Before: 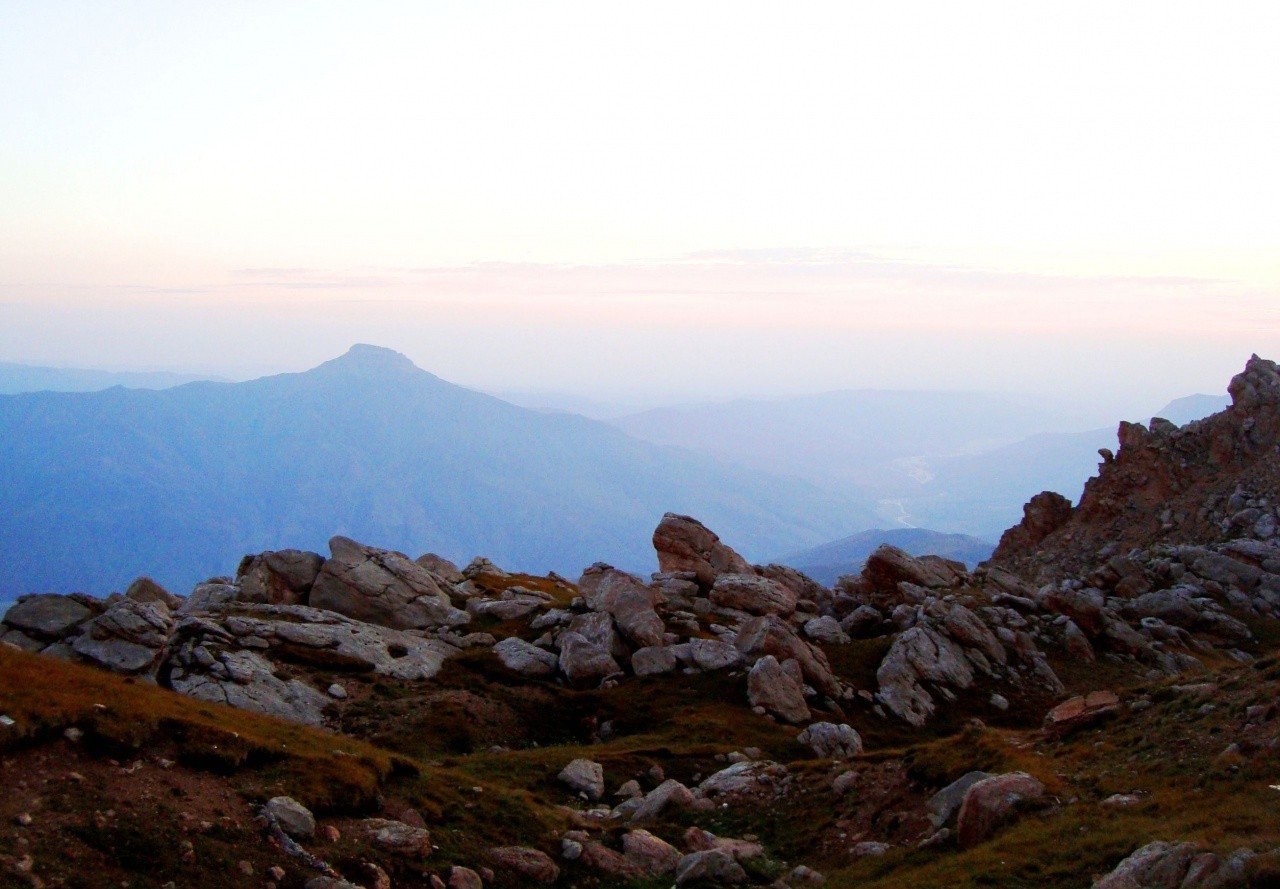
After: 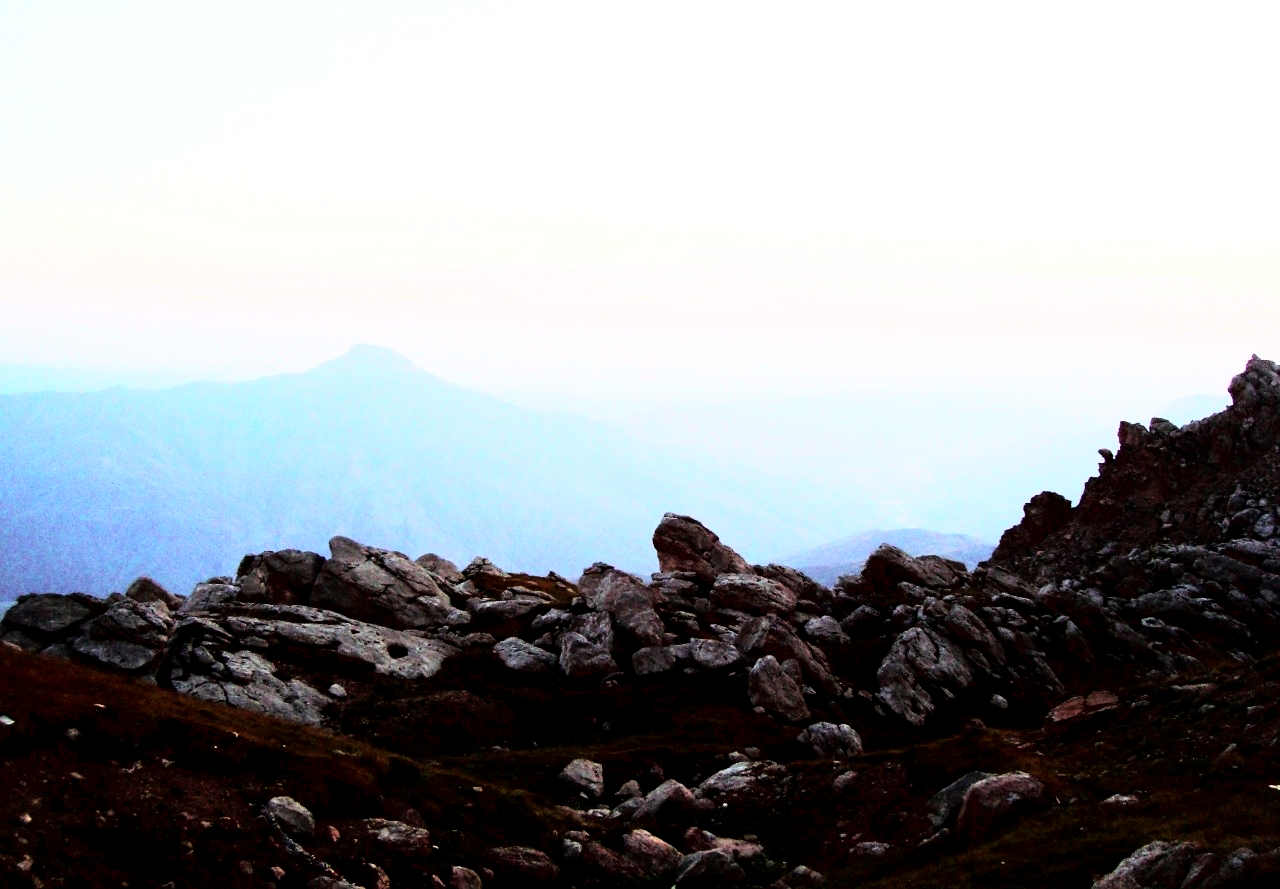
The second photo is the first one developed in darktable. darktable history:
exposure: black level correction 0.009, exposure 0.014 EV, compensate highlight preservation false
color contrast: blue-yellow contrast 0.7
rgb curve: curves: ch0 [(0, 0) (0.21, 0.15) (0.24, 0.21) (0.5, 0.75) (0.75, 0.96) (0.89, 0.99) (1, 1)]; ch1 [(0, 0.02) (0.21, 0.13) (0.25, 0.2) (0.5, 0.67) (0.75, 0.9) (0.89, 0.97) (1, 1)]; ch2 [(0, 0.02) (0.21, 0.13) (0.25, 0.2) (0.5, 0.67) (0.75, 0.9) (0.89, 0.97) (1, 1)], compensate middle gray true
